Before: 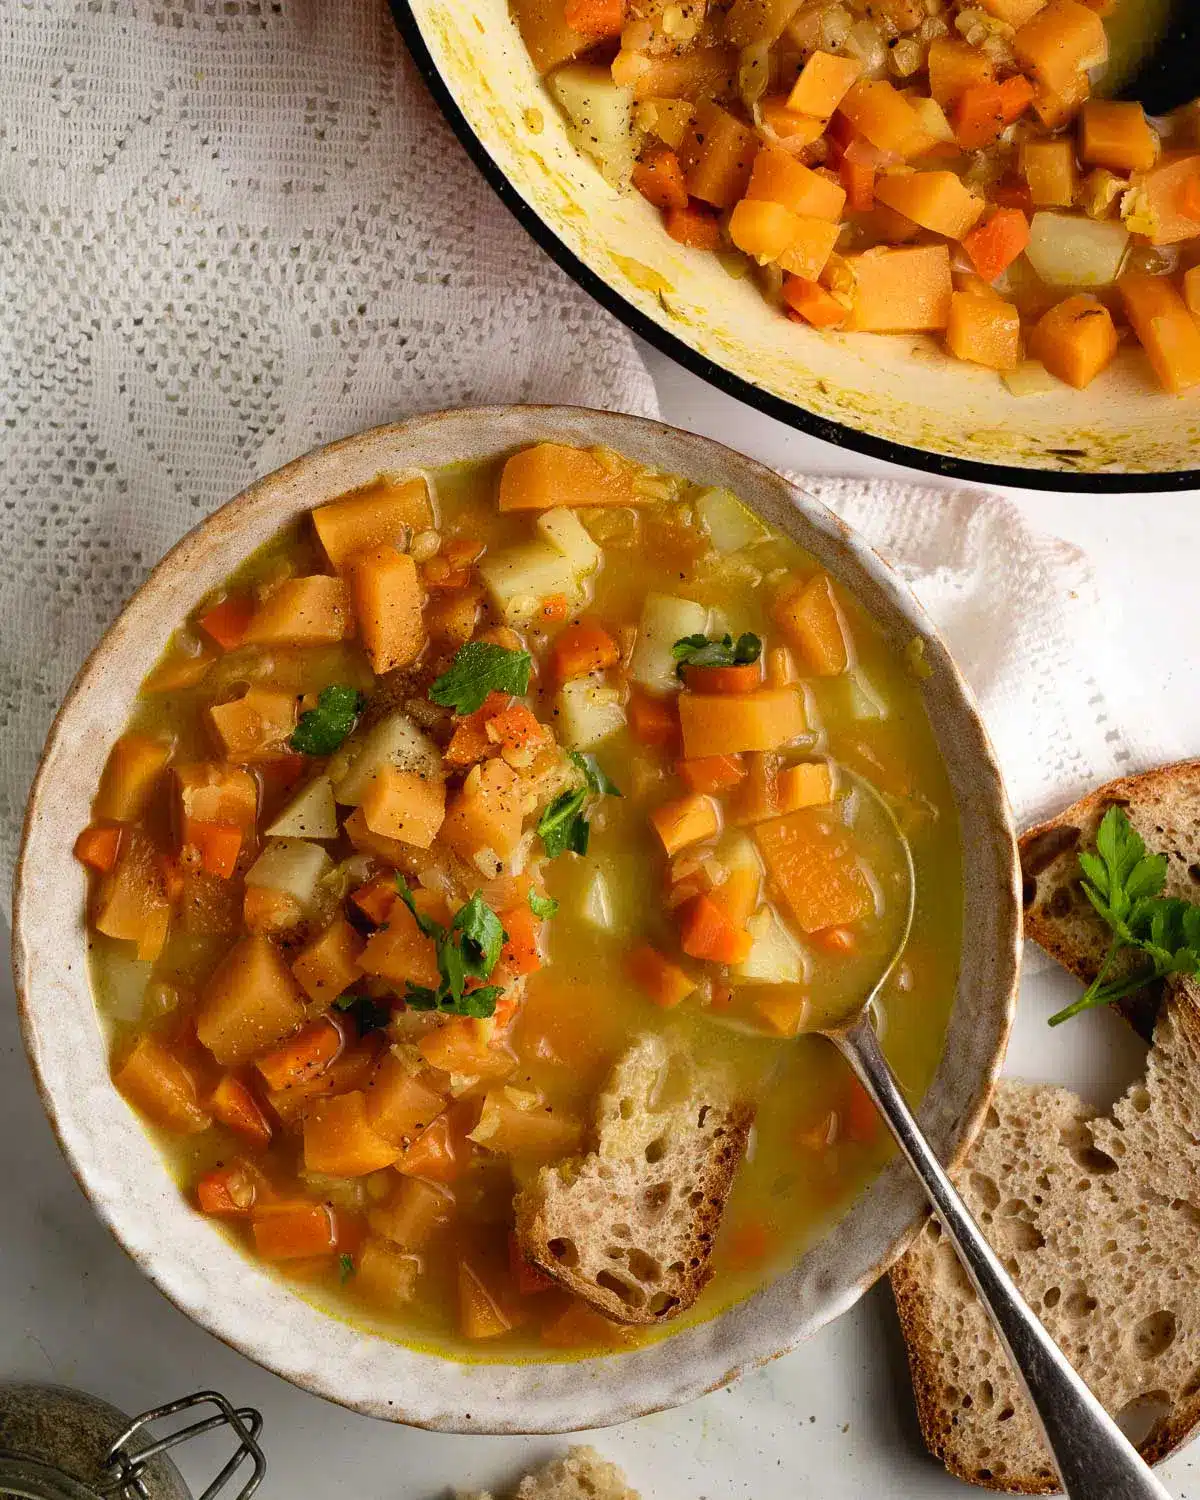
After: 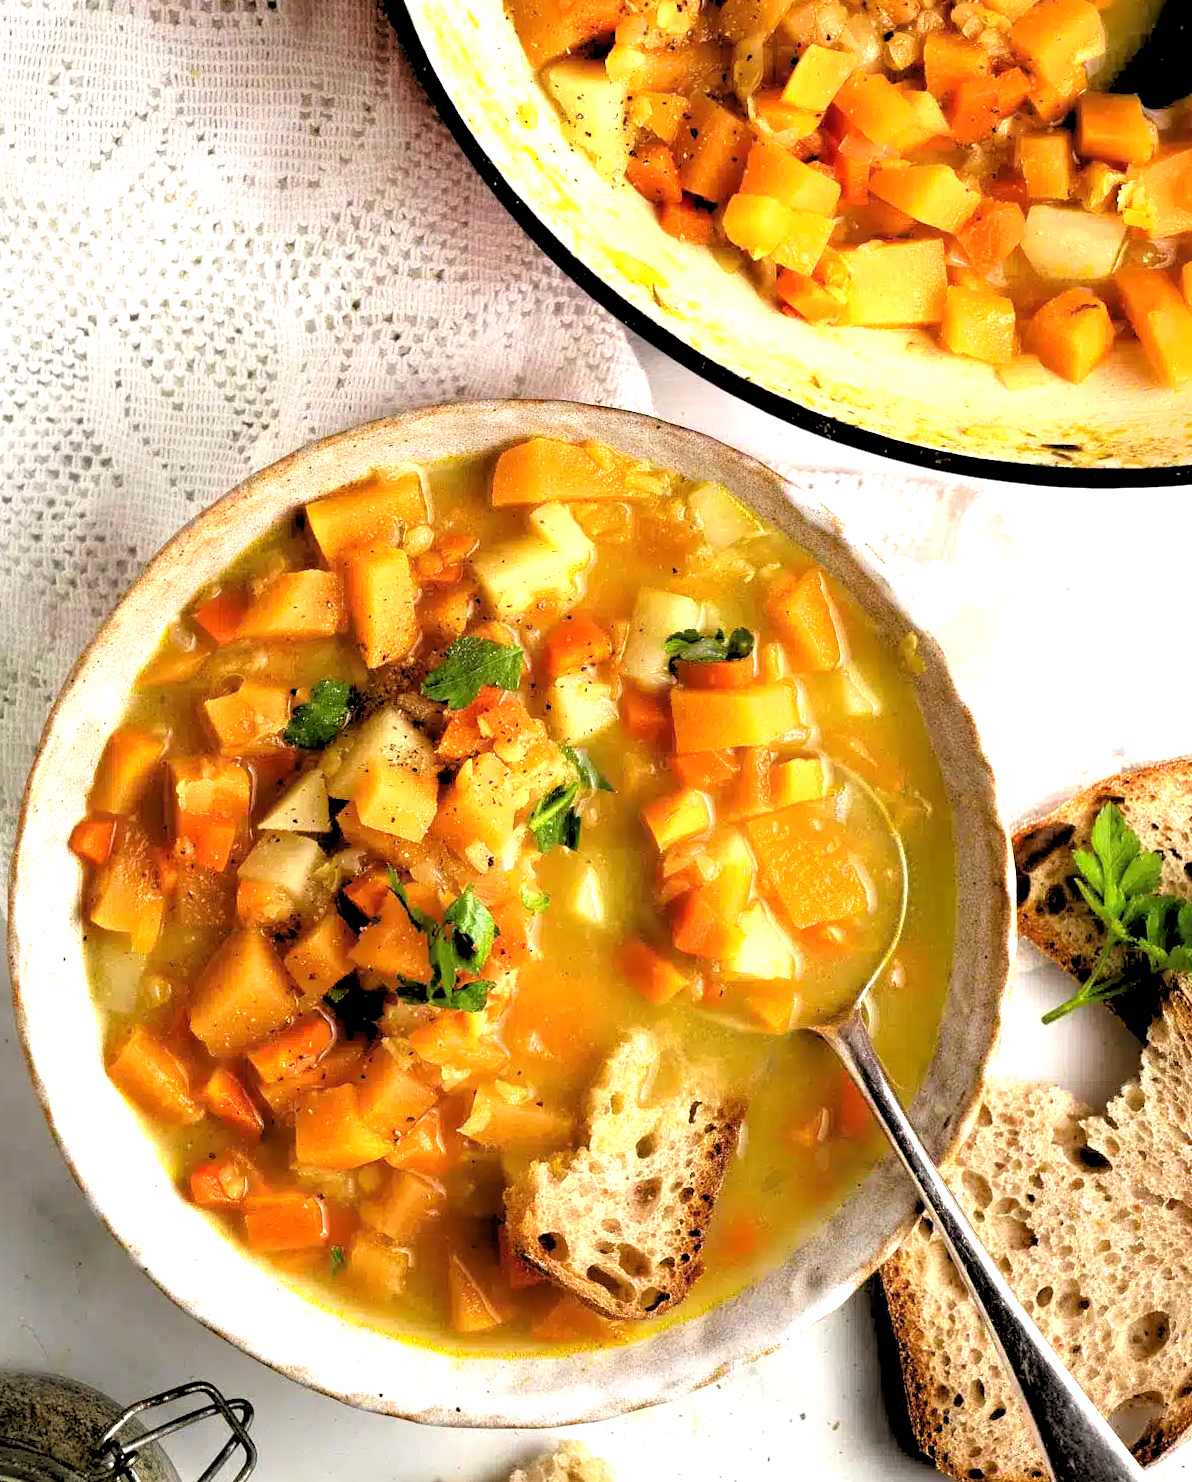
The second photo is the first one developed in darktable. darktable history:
rgb levels: levels [[0.029, 0.461, 0.922], [0, 0.5, 1], [0, 0.5, 1]]
crop: top 0.05%, bottom 0.098%
exposure: black level correction 0, exposure 1 EV, compensate exposure bias true, compensate highlight preservation false
rotate and perspective: rotation 0.192°, lens shift (horizontal) -0.015, crop left 0.005, crop right 0.996, crop top 0.006, crop bottom 0.99
